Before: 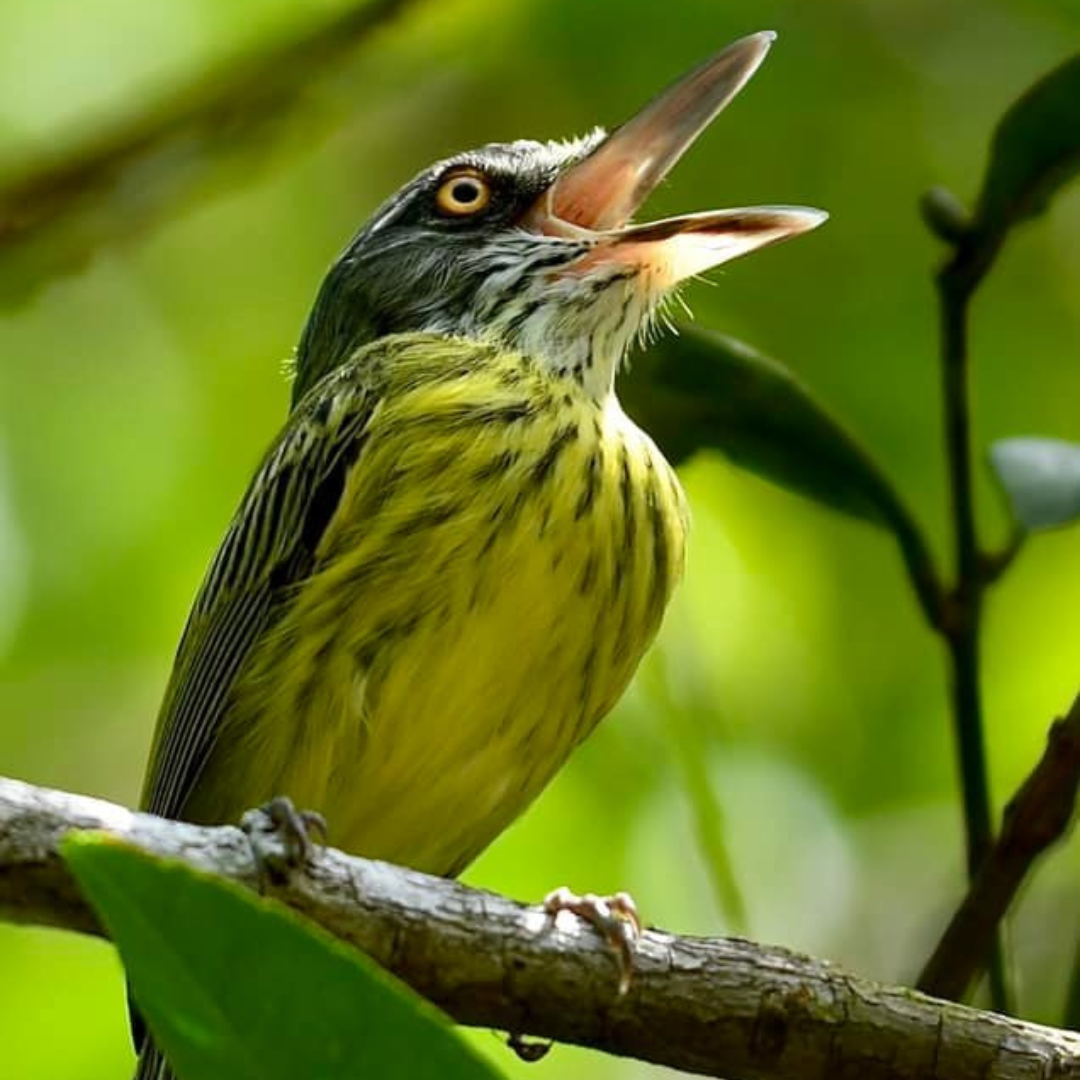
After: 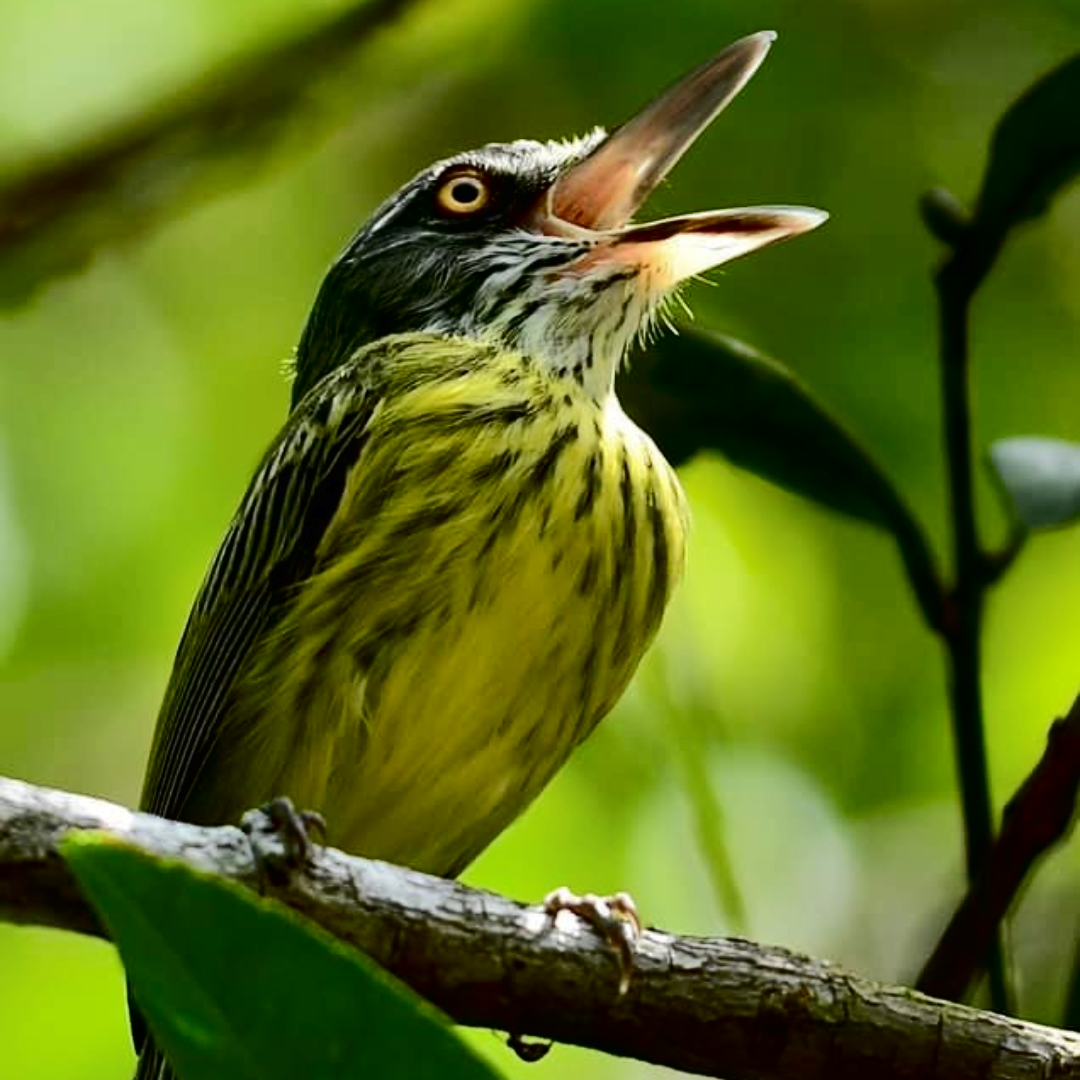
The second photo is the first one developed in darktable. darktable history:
tone curve: curves: ch0 [(0, 0) (0.003, 0.007) (0.011, 0.008) (0.025, 0.007) (0.044, 0.009) (0.069, 0.012) (0.1, 0.02) (0.136, 0.035) (0.177, 0.06) (0.224, 0.104) (0.277, 0.16) (0.335, 0.228) (0.399, 0.308) (0.468, 0.418) (0.543, 0.525) (0.623, 0.635) (0.709, 0.723) (0.801, 0.802) (0.898, 0.889) (1, 1)], color space Lab, independent channels, preserve colors none
